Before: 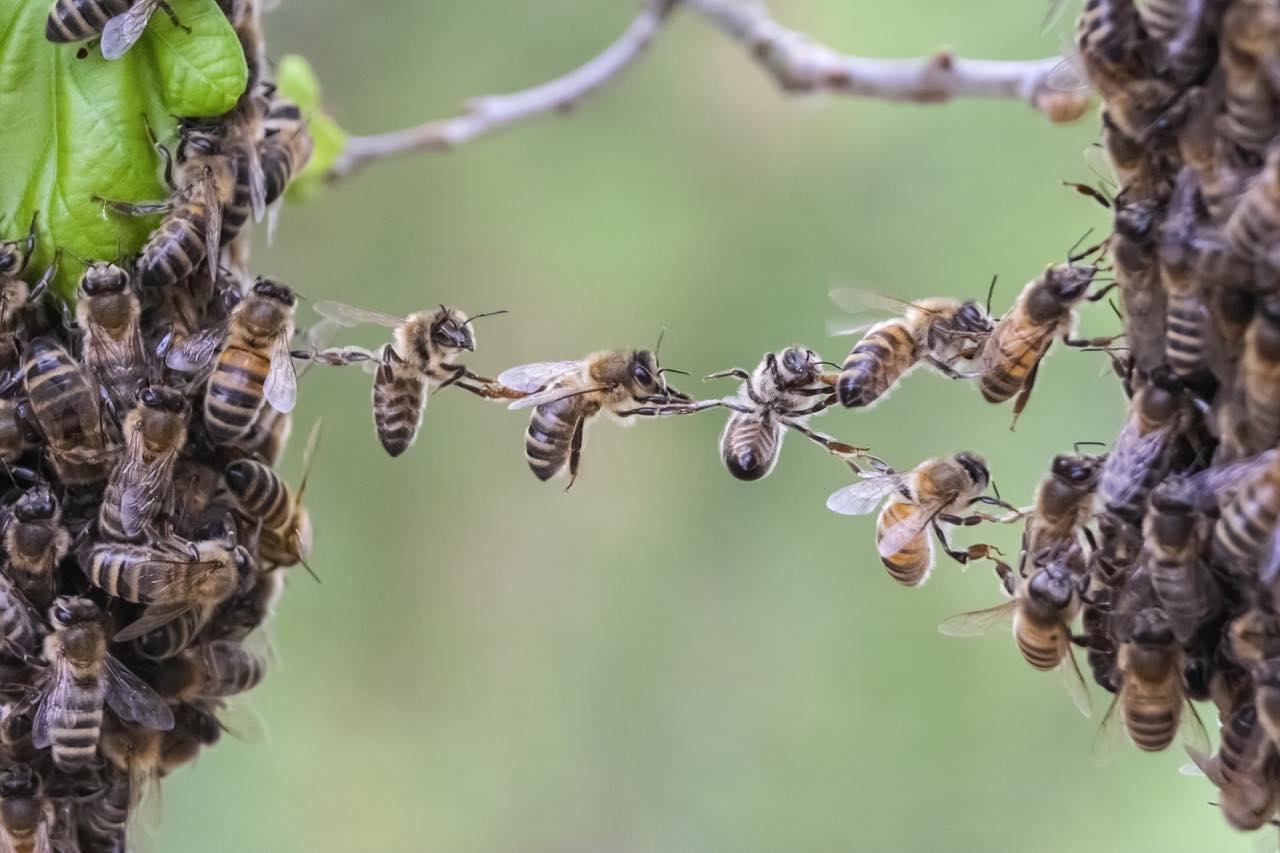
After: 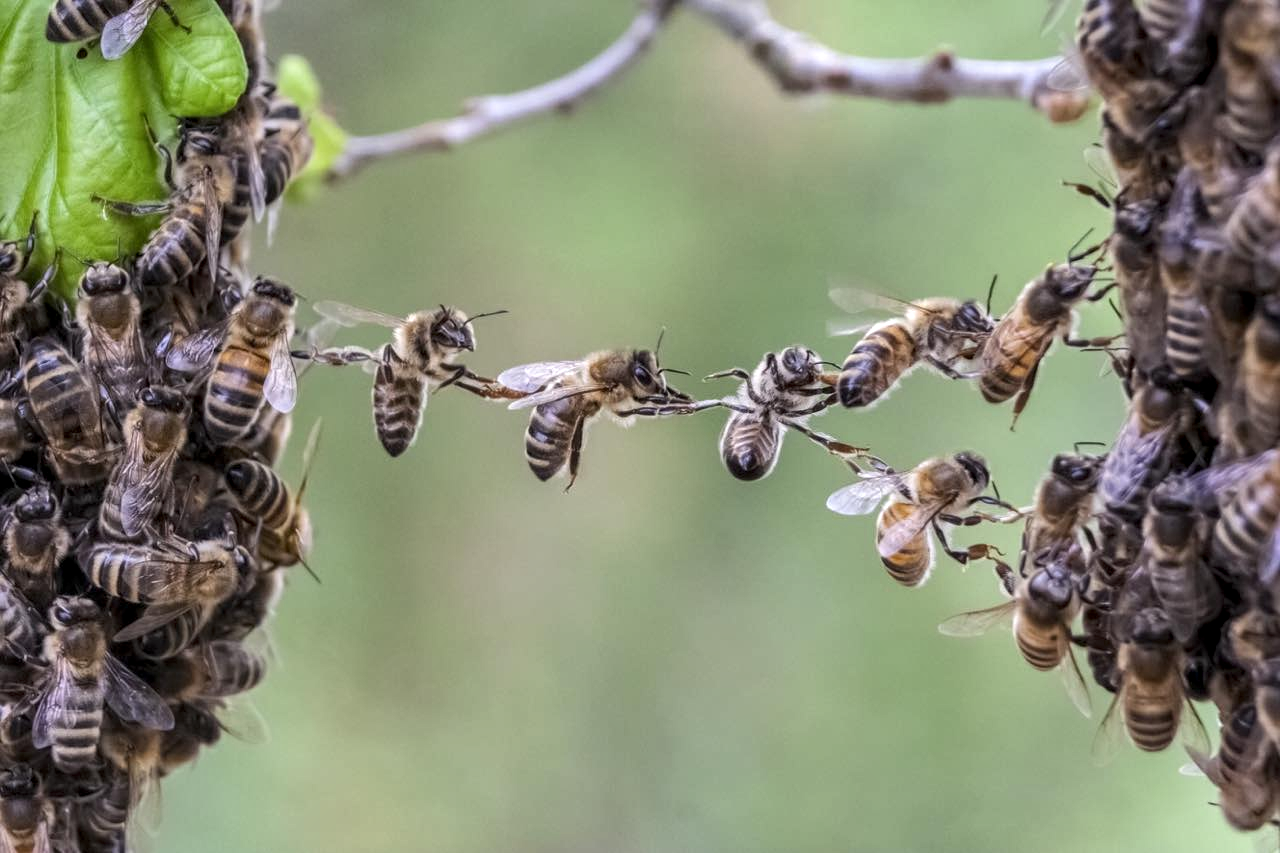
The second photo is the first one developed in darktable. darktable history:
shadows and highlights: shadows 11.32, white point adjustment 1.35, soften with gaussian
local contrast: detail 130%
